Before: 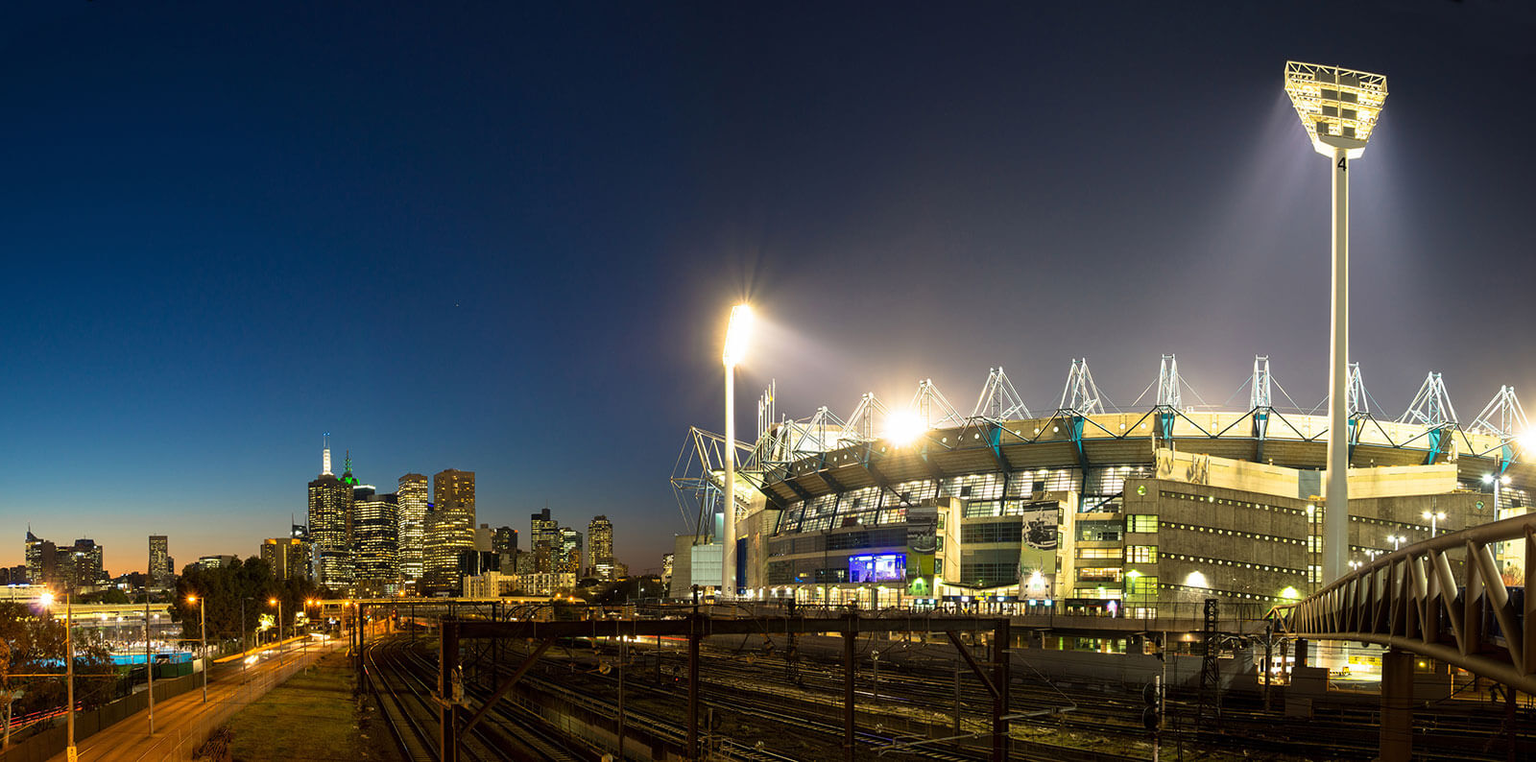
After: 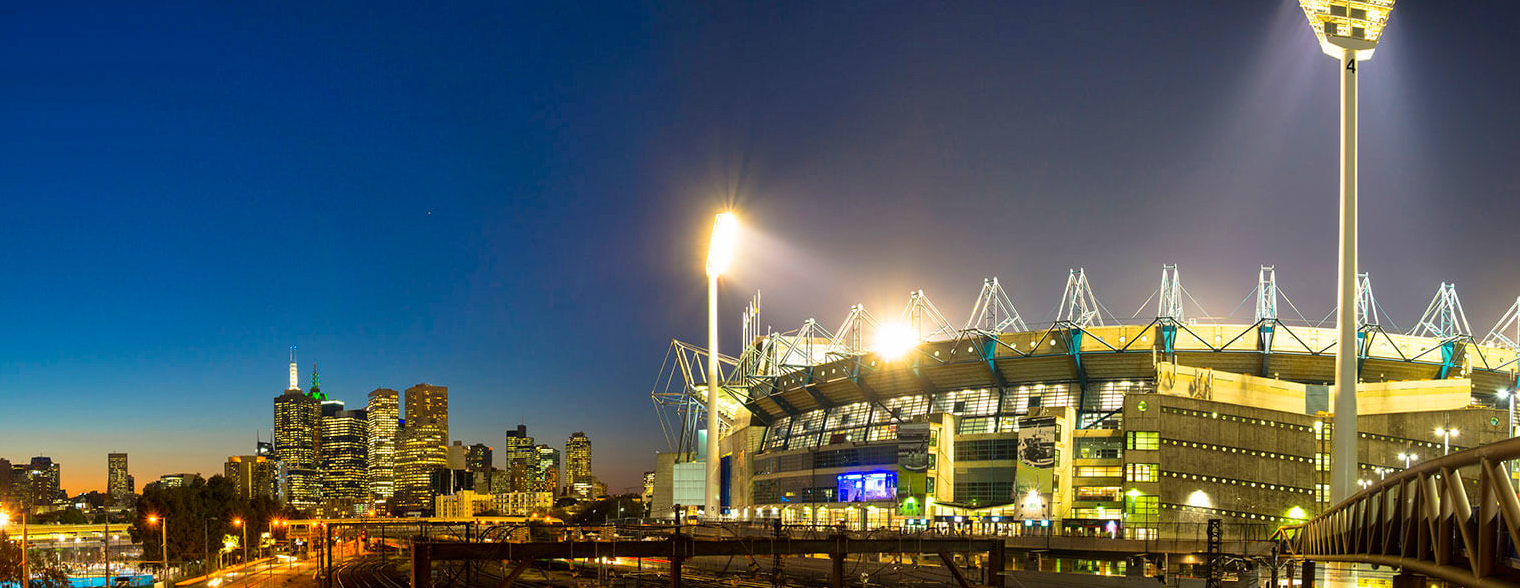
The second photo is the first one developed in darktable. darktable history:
crop and rotate: left 2.991%, top 13.302%, right 1.981%, bottom 12.636%
shadows and highlights: soften with gaussian
color correction: saturation 1.34
